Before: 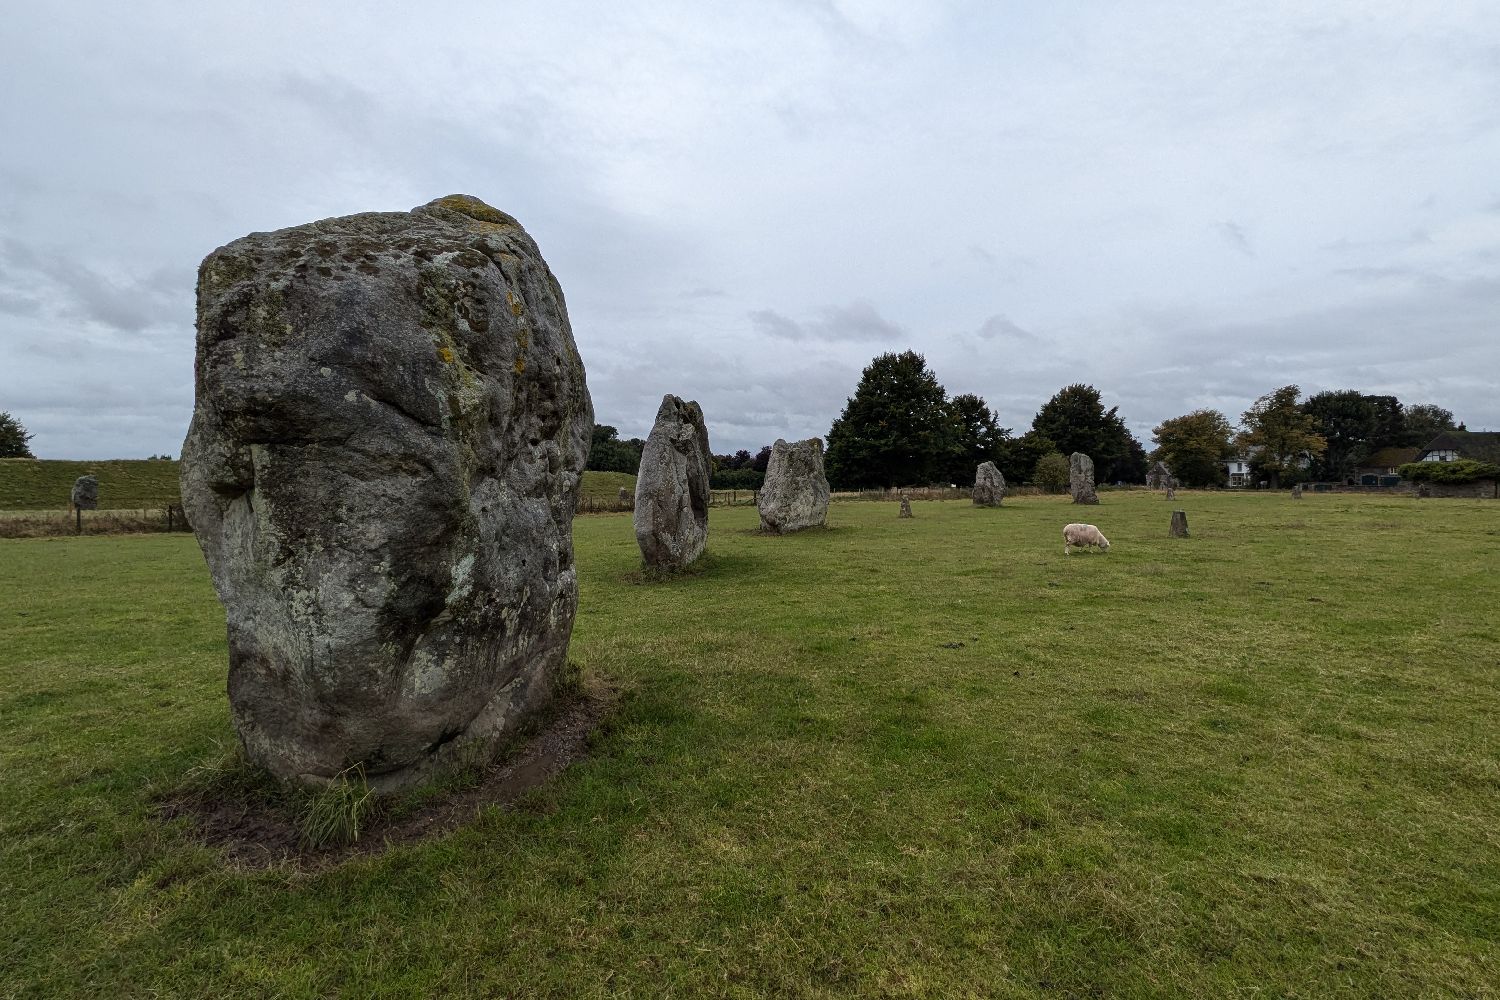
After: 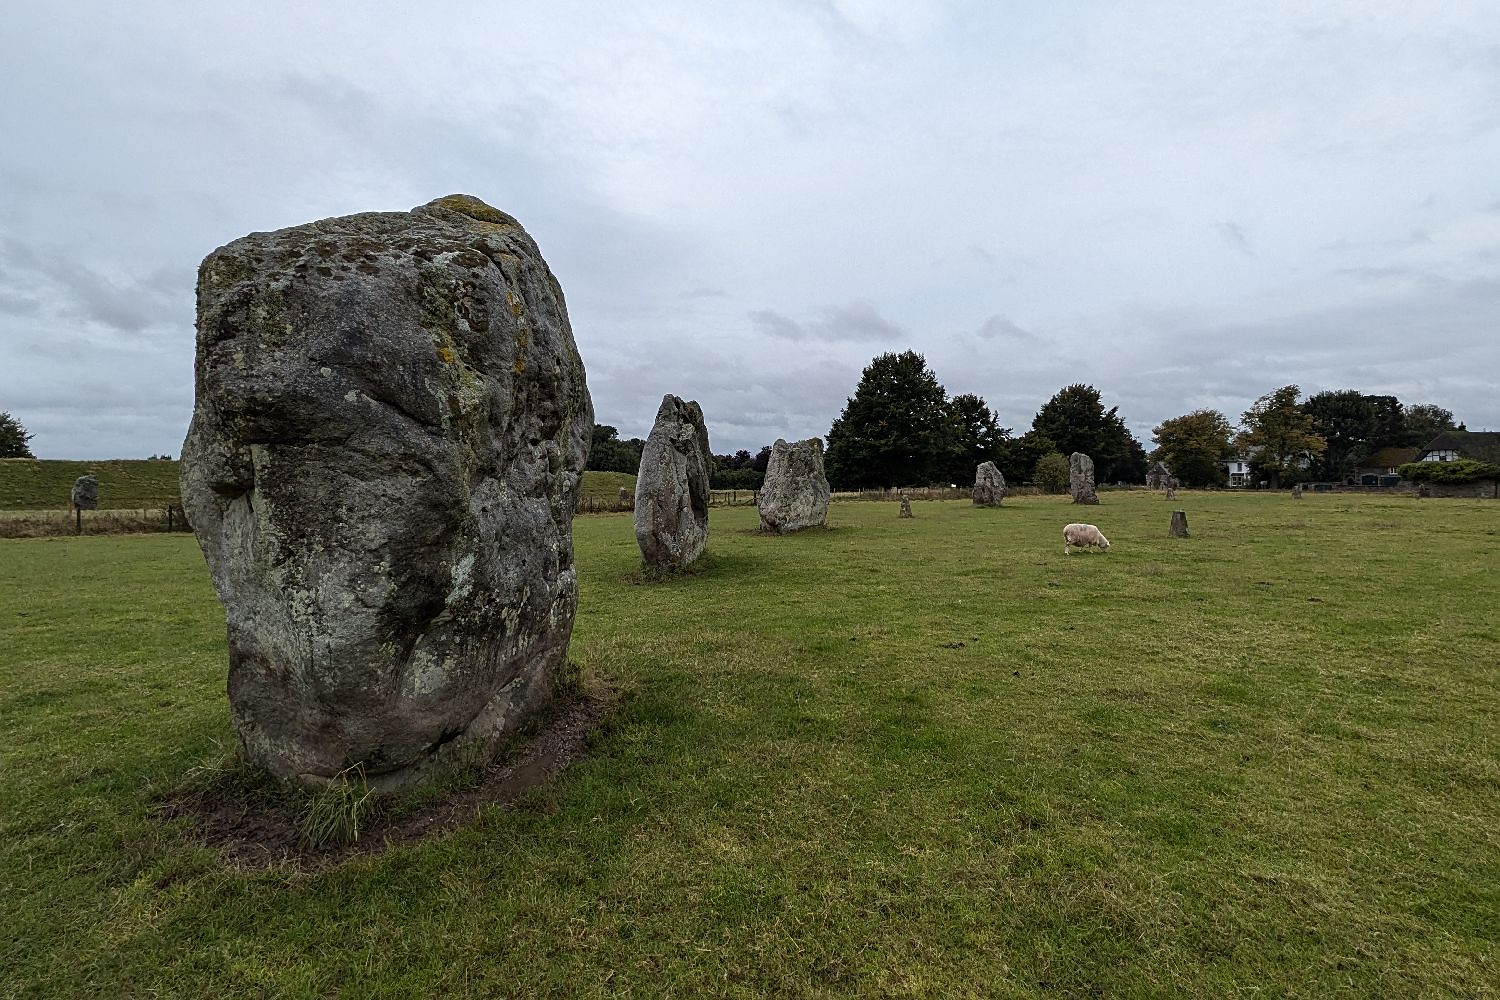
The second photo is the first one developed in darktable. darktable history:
sharpen: radius 1.901, amount 0.409, threshold 1.68
